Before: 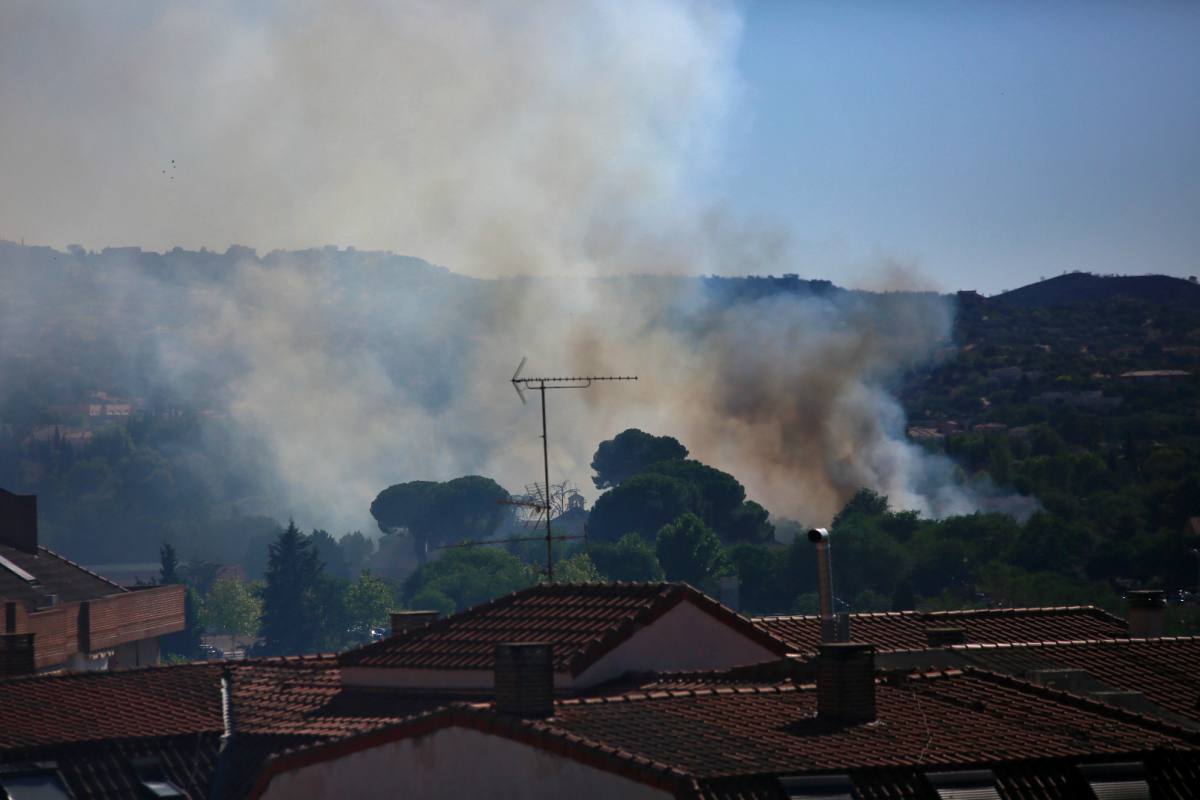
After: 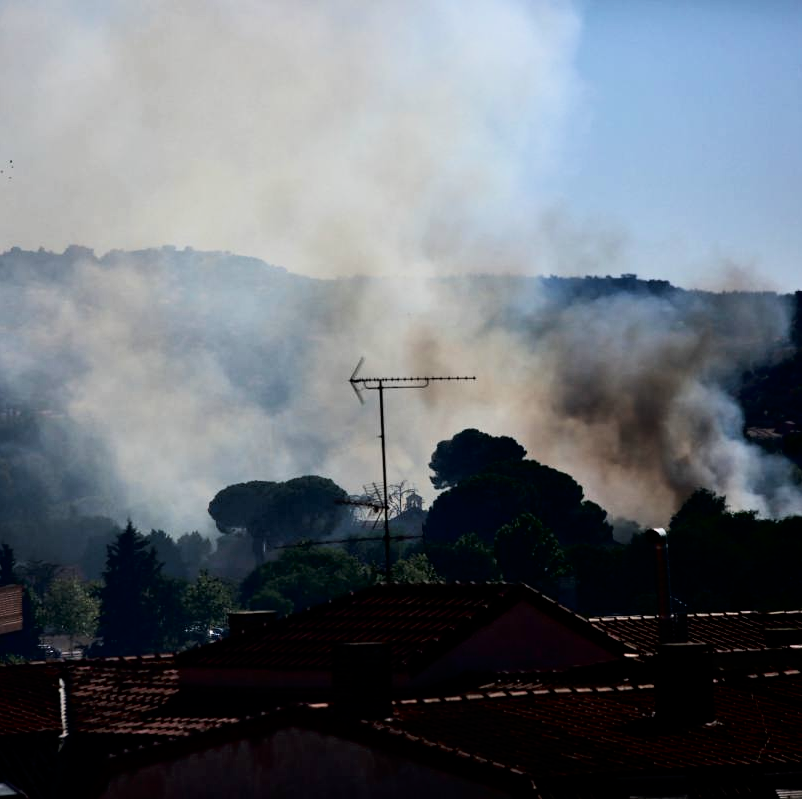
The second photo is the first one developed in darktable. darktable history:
crop and rotate: left 13.509%, right 19.639%
tone curve: curves: ch0 [(0, 0) (0.118, 0.034) (0.182, 0.124) (0.265, 0.214) (0.504, 0.508) (0.783, 0.825) (1, 1)], color space Lab, independent channels, preserve colors none
filmic rgb: black relative exposure -16 EV, white relative exposure 6.27 EV, hardness 5.11, contrast 1.351
